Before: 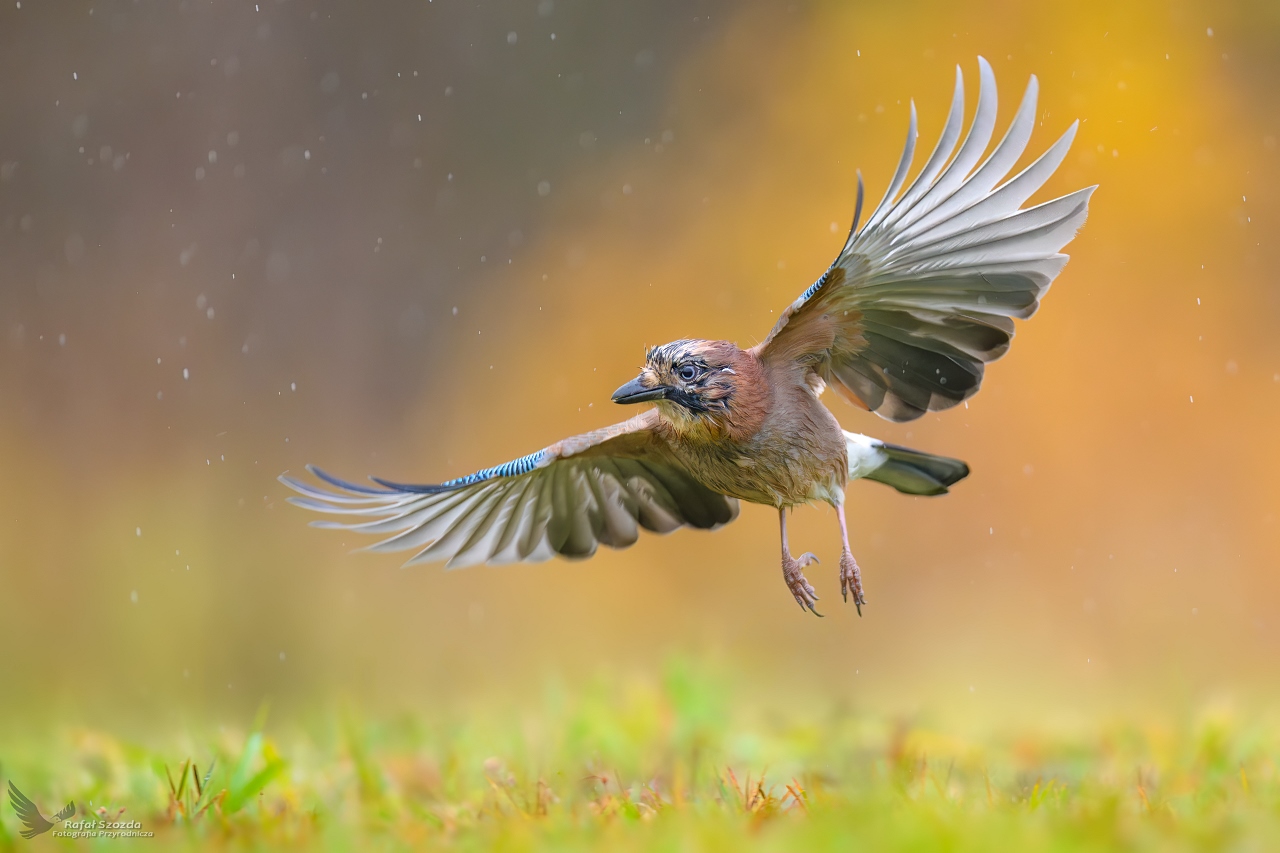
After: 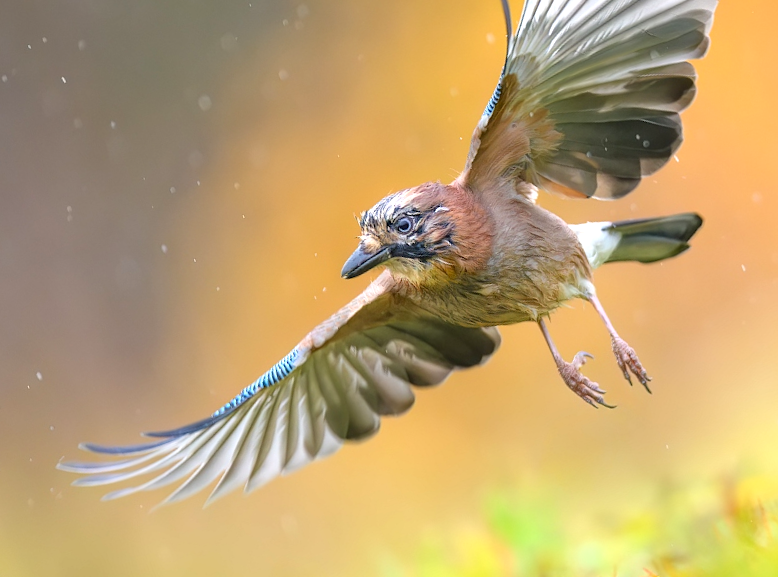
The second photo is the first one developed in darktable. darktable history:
crop and rotate: angle 20.4°, left 6.905%, right 4.27%, bottom 1.175%
exposure: black level correction 0.001, exposure 0.5 EV, compensate exposure bias true, compensate highlight preservation false
